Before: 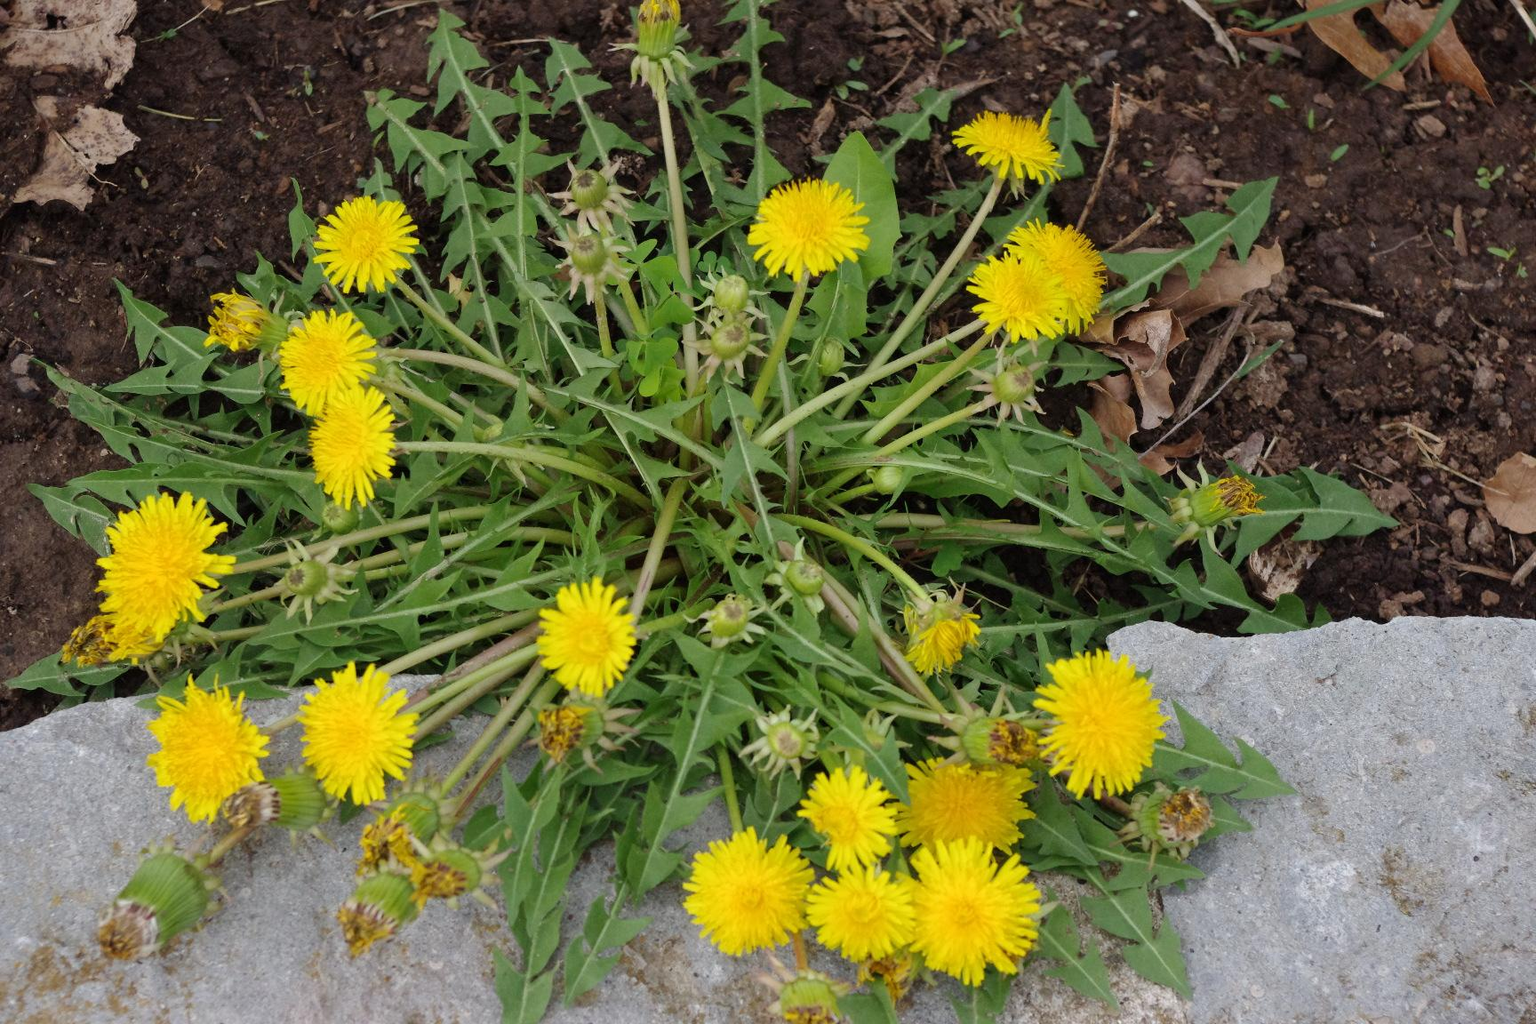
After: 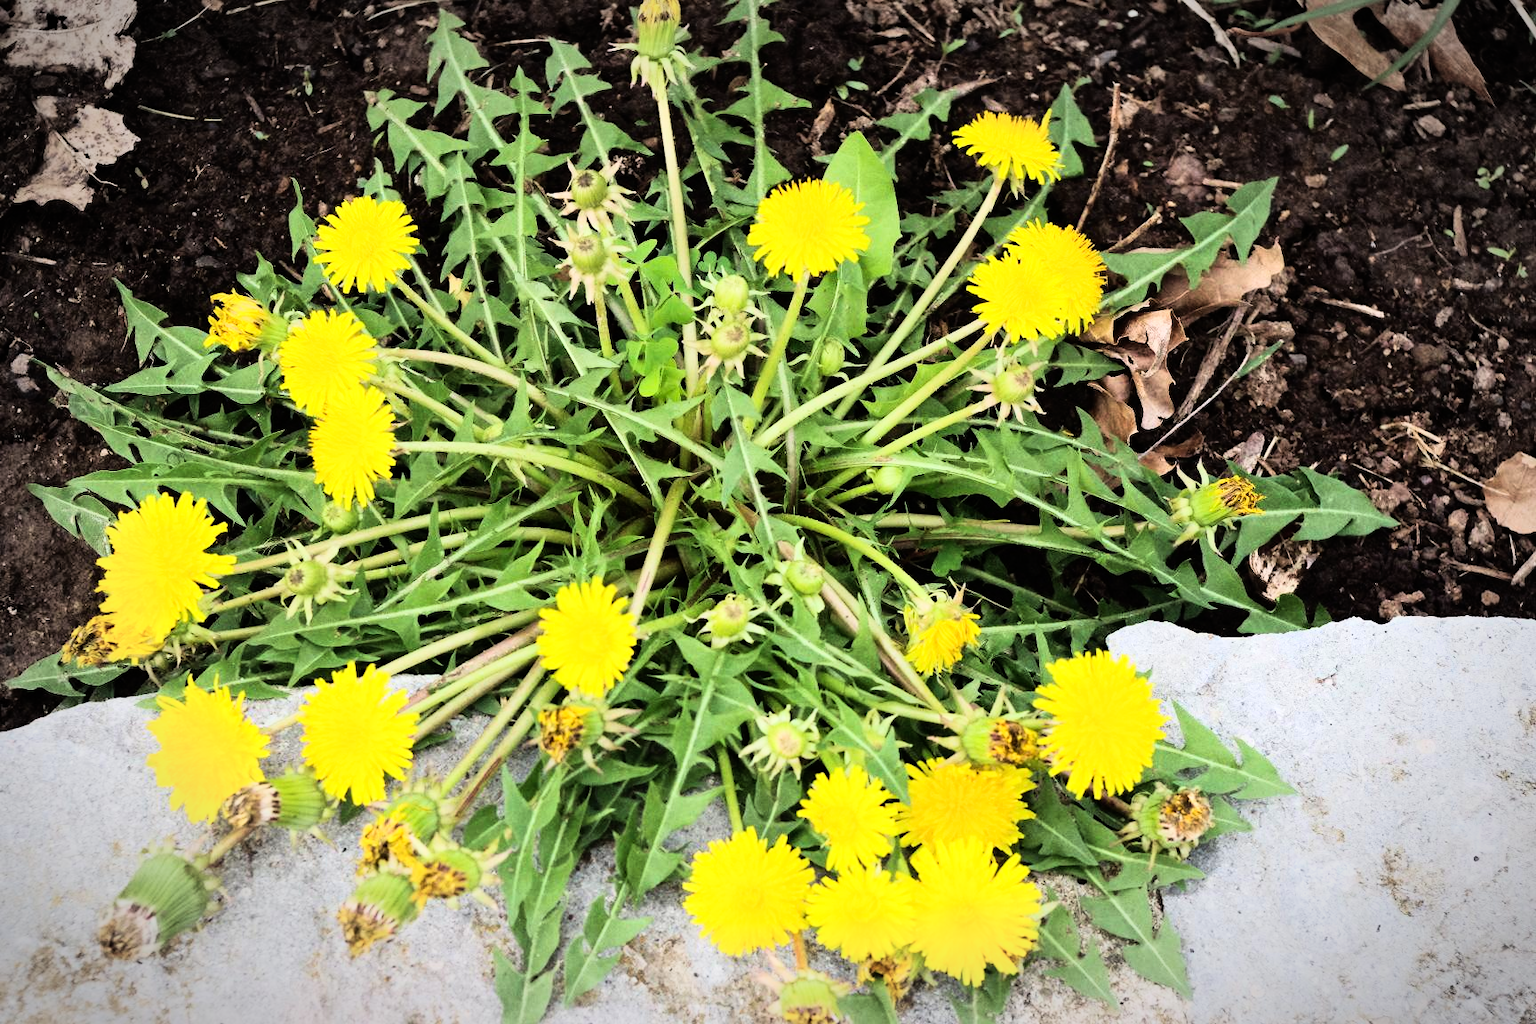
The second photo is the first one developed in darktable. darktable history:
velvia: strength 9.25%
vignetting: automatic ratio true
rgb curve: curves: ch0 [(0, 0) (0.21, 0.15) (0.24, 0.21) (0.5, 0.75) (0.75, 0.96) (0.89, 0.99) (1, 1)]; ch1 [(0, 0.02) (0.21, 0.13) (0.25, 0.2) (0.5, 0.67) (0.75, 0.9) (0.89, 0.97) (1, 1)]; ch2 [(0, 0.02) (0.21, 0.13) (0.25, 0.2) (0.5, 0.67) (0.75, 0.9) (0.89, 0.97) (1, 1)], compensate middle gray true
